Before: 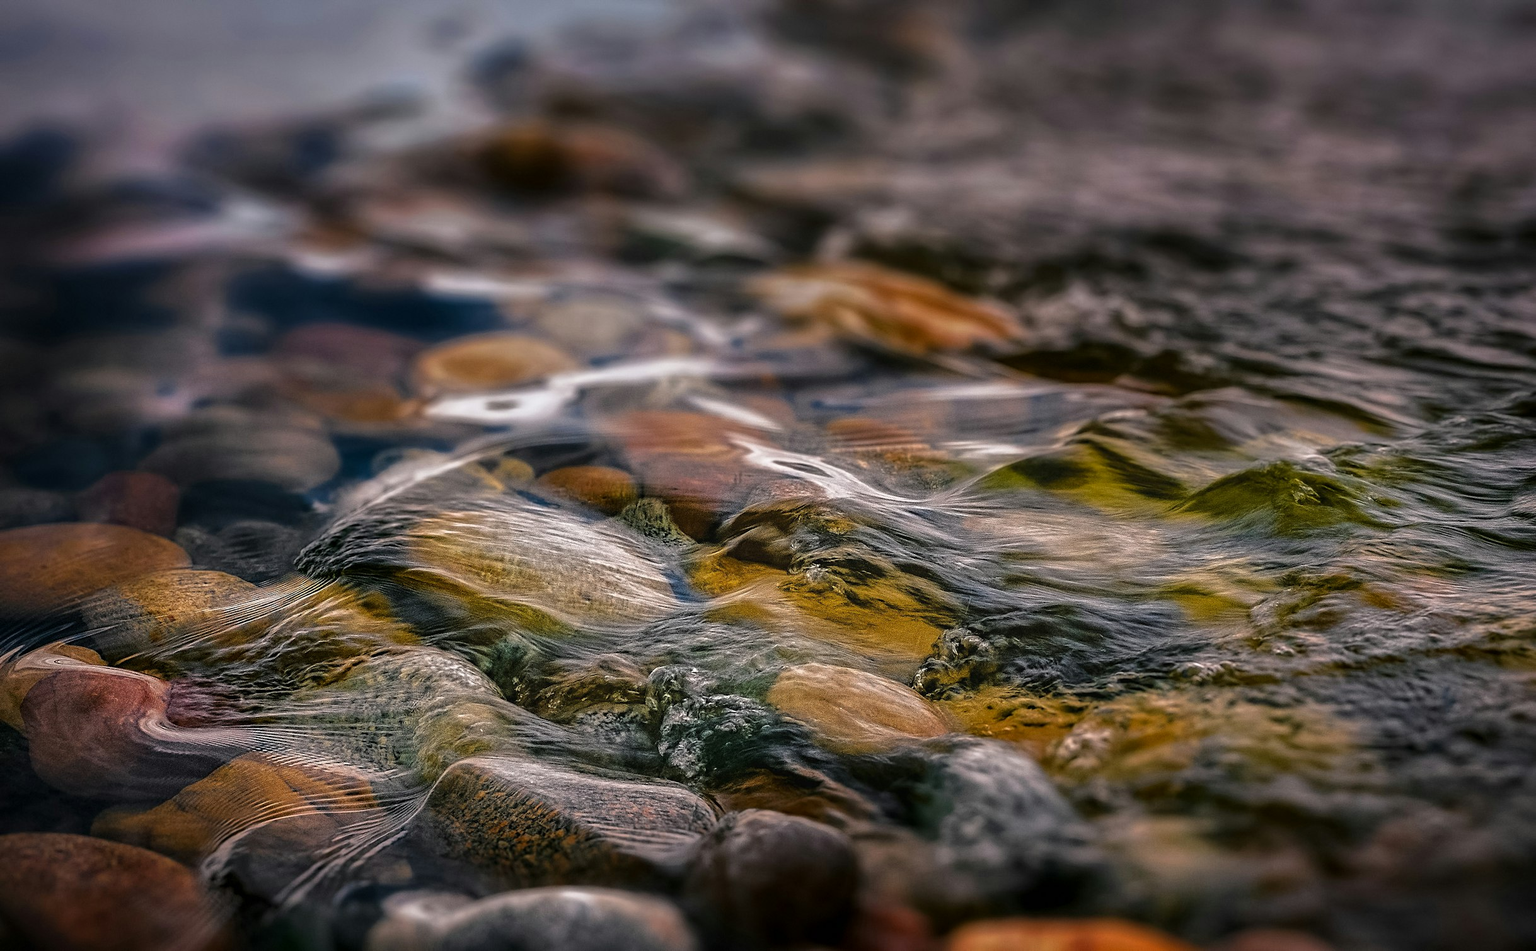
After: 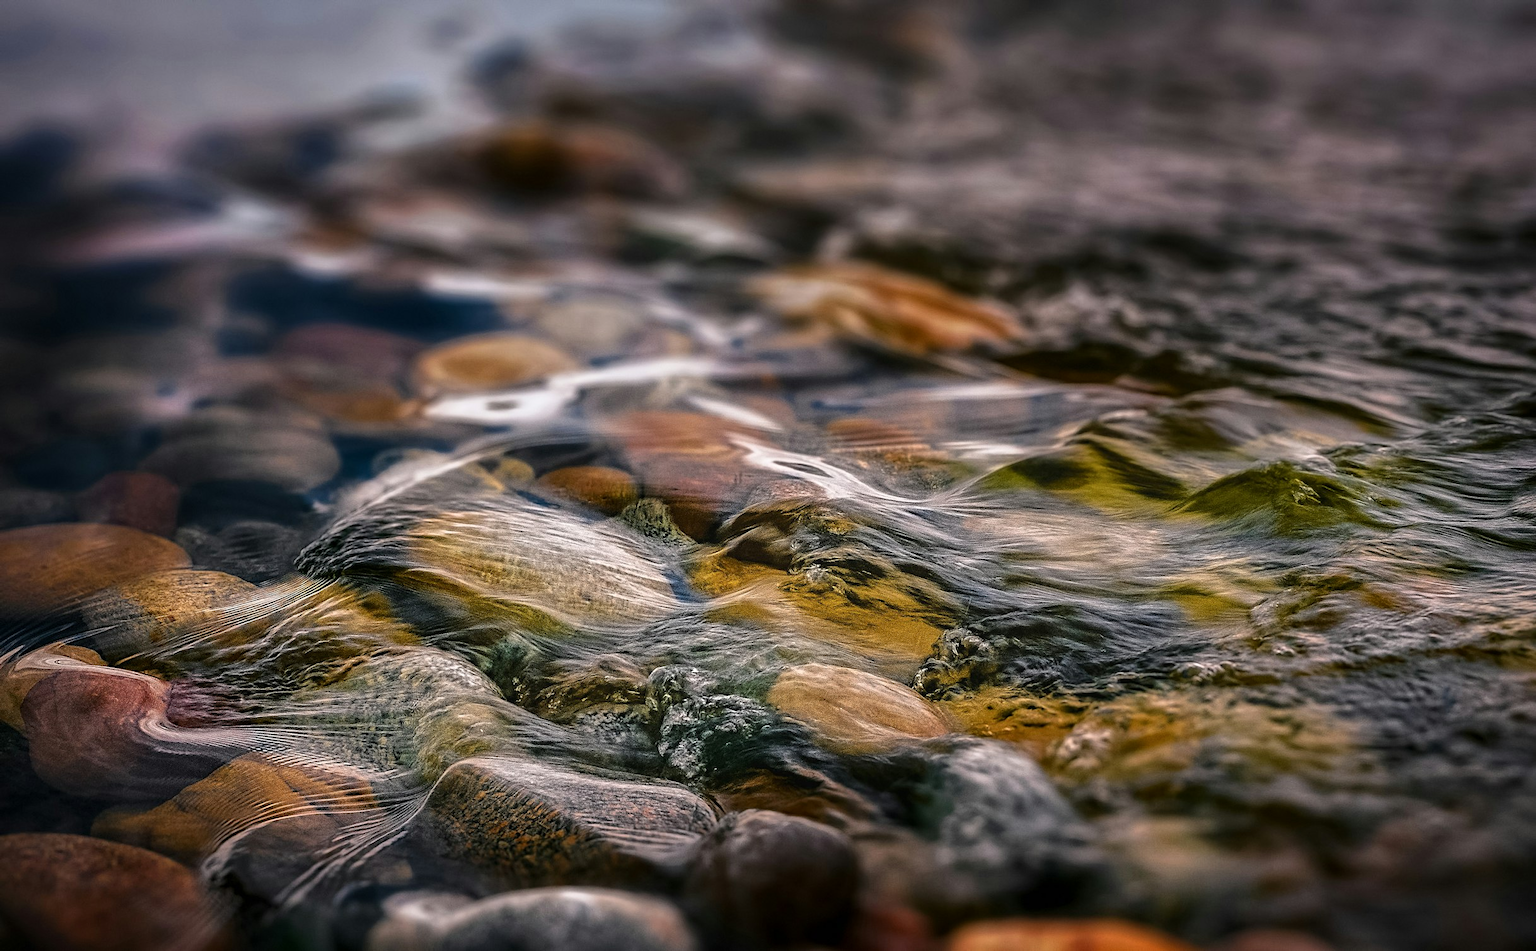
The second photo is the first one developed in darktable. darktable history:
contrast brightness saturation: contrast 0.155, brightness 0.055
